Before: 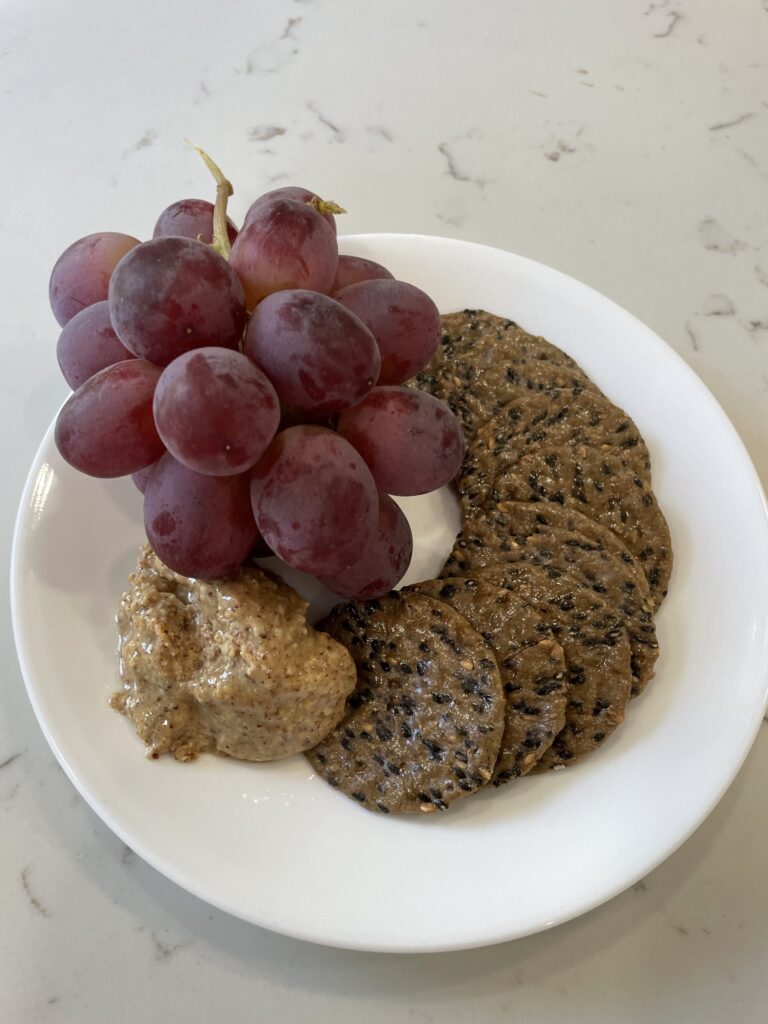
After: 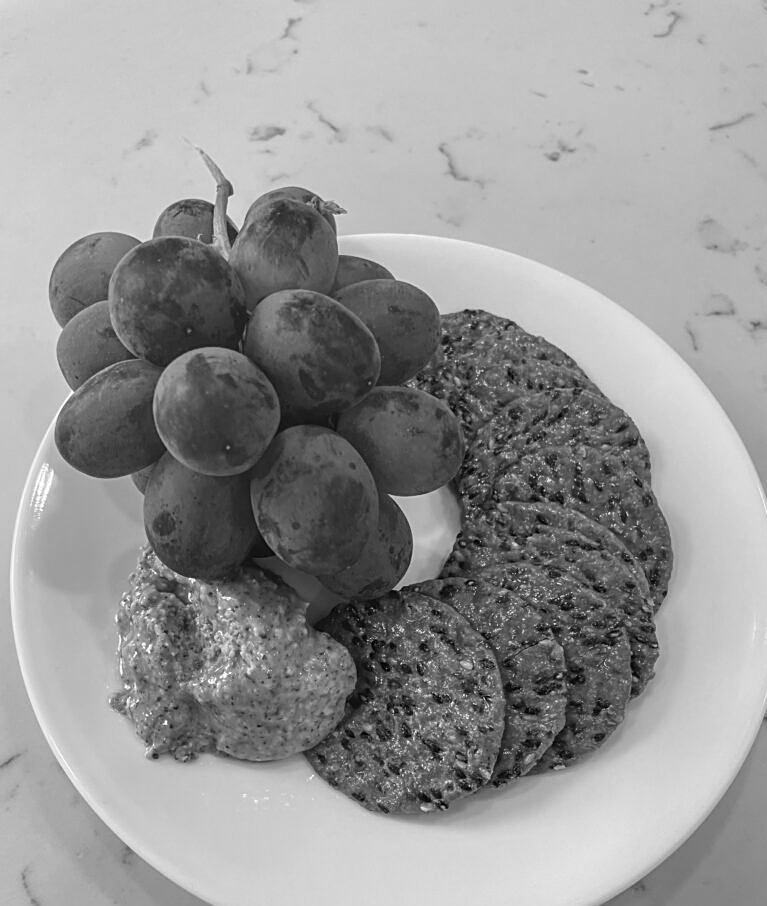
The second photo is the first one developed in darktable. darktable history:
sharpen: on, module defaults
local contrast: highlights 0%, shadows 0%, detail 133%
color balance rgb: shadows lift › luminance -5%, shadows lift › chroma 1.1%, shadows lift › hue 219°, power › luminance 10%, power › chroma 2.83%, power › hue 60°, highlights gain › chroma 4.52%, highlights gain › hue 33.33°, saturation formula JzAzBz (2021)
crop and rotate: top 0%, bottom 11.49%
color balance: lift [1.005, 1.002, 0.998, 0.998], gamma [1, 1.021, 1.02, 0.979], gain [0.923, 1.066, 1.056, 0.934]
monochrome: on, module defaults
